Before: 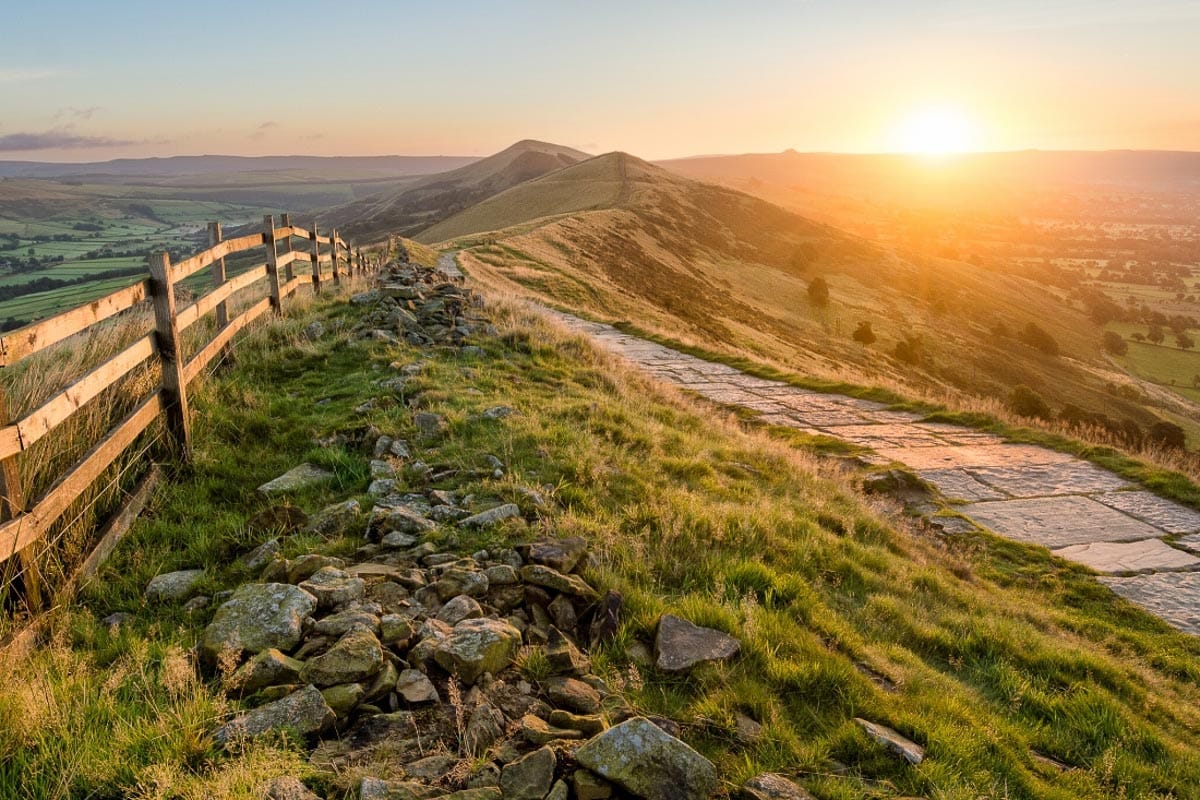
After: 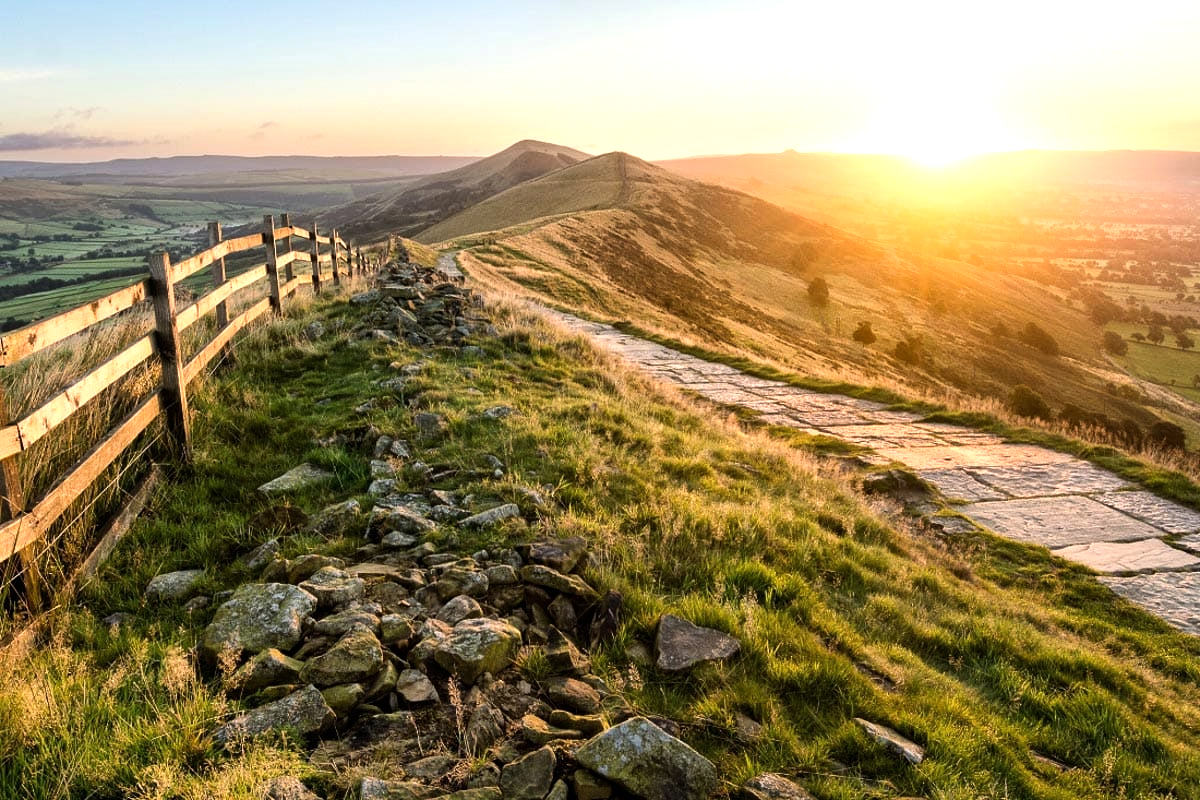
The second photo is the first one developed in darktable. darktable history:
tone equalizer: -8 EV -0.789 EV, -7 EV -0.724 EV, -6 EV -0.599 EV, -5 EV -0.367 EV, -3 EV 0.366 EV, -2 EV 0.6 EV, -1 EV 0.675 EV, +0 EV 0.74 EV, edges refinement/feathering 500, mask exposure compensation -1.57 EV, preserve details no
